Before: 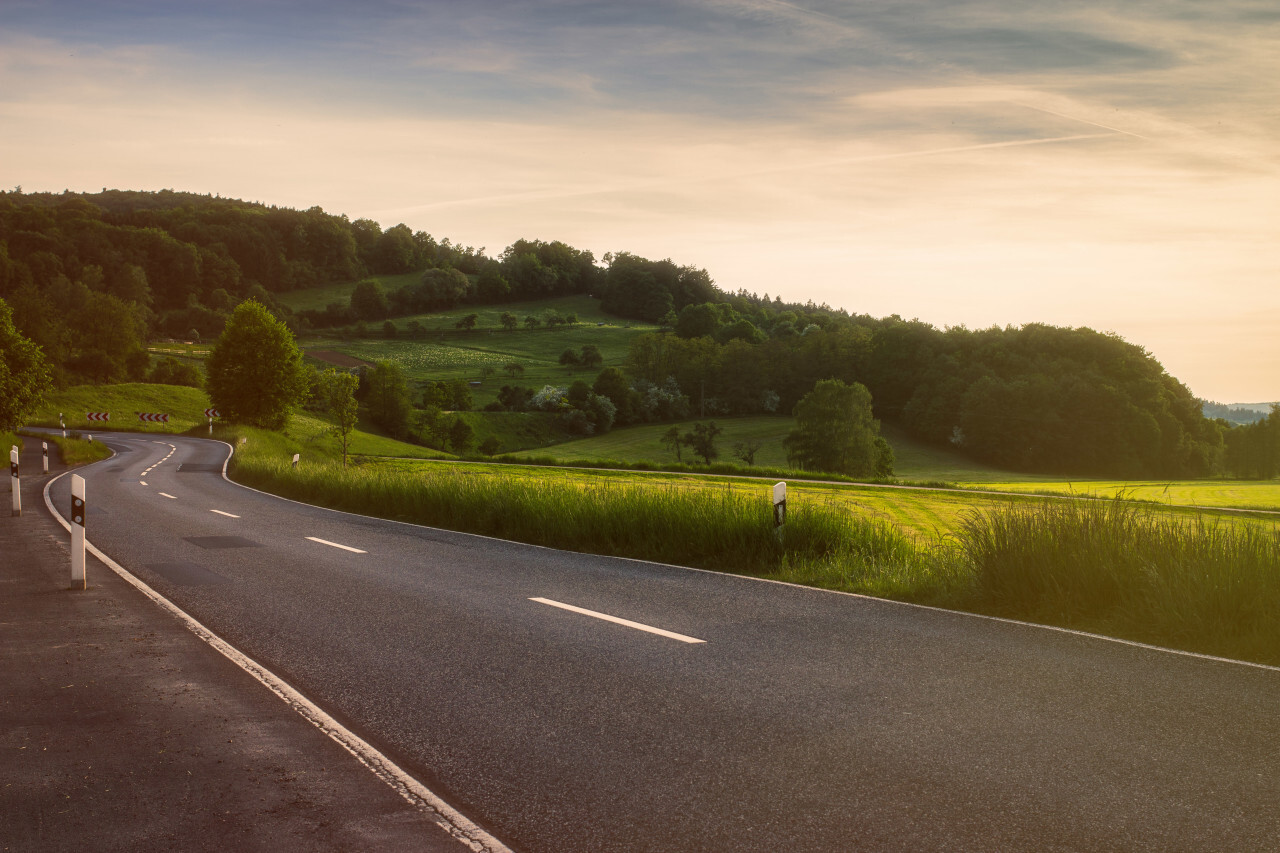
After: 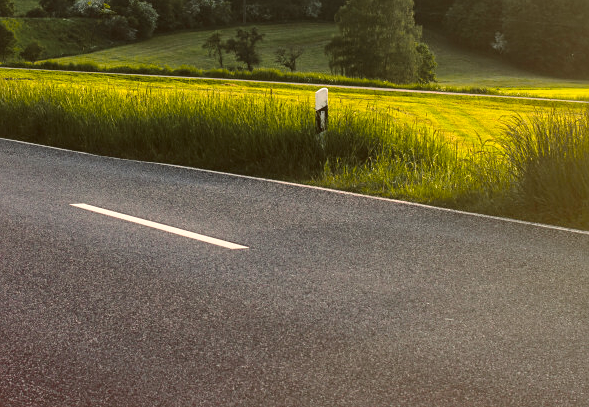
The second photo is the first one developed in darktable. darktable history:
sharpen: amount 0.218
tone curve: curves: ch0 [(0, 0) (0.23, 0.205) (0.486, 0.52) (0.822, 0.825) (0.994, 0.955)]; ch1 [(0, 0) (0.226, 0.261) (0.379, 0.442) (0.469, 0.472) (0.495, 0.495) (0.514, 0.504) (0.561, 0.568) (0.59, 0.612) (1, 1)]; ch2 [(0, 0) (0.269, 0.299) (0.459, 0.441) (0.498, 0.499) (0.523, 0.52) (0.586, 0.569) (0.635, 0.617) (0.659, 0.681) (0.718, 0.764) (1, 1)], color space Lab, independent channels, preserve colors none
crop: left 35.794%, top 46.248%, right 18.186%, bottom 5.987%
exposure: exposure 0.562 EV, compensate exposure bias true, compensate highlight preservation false
